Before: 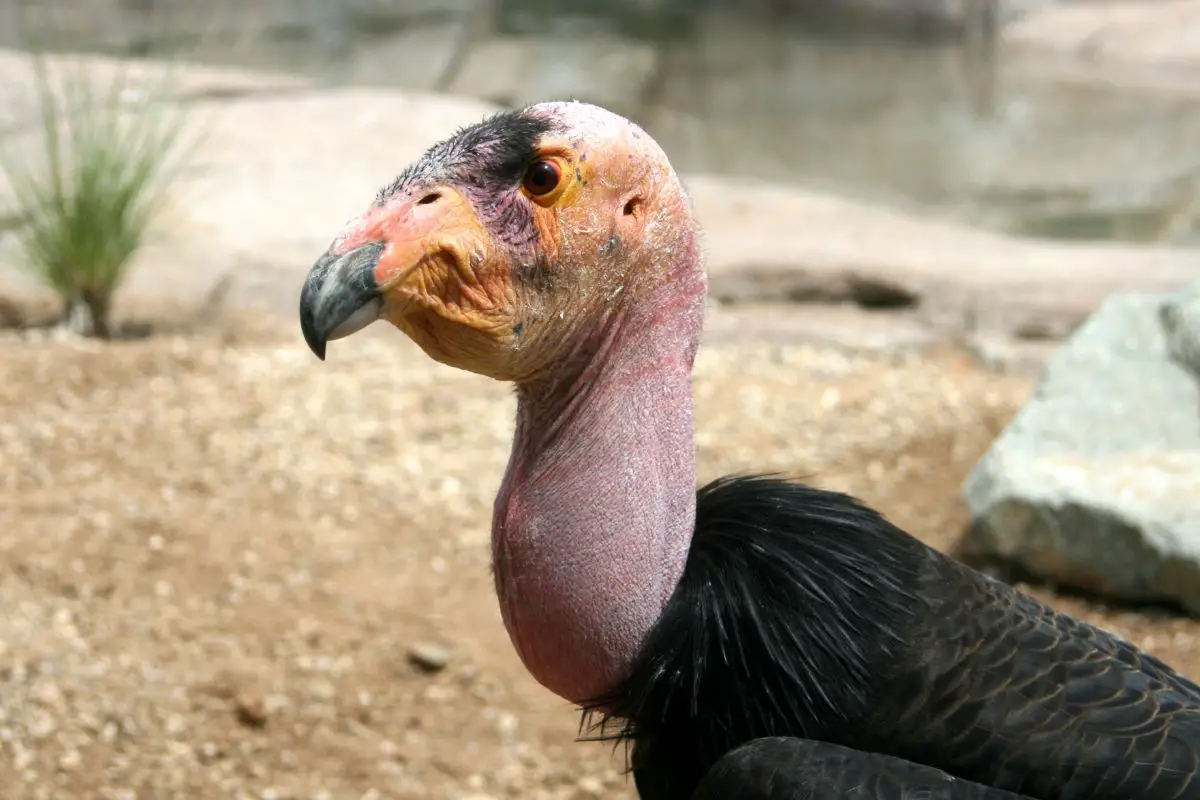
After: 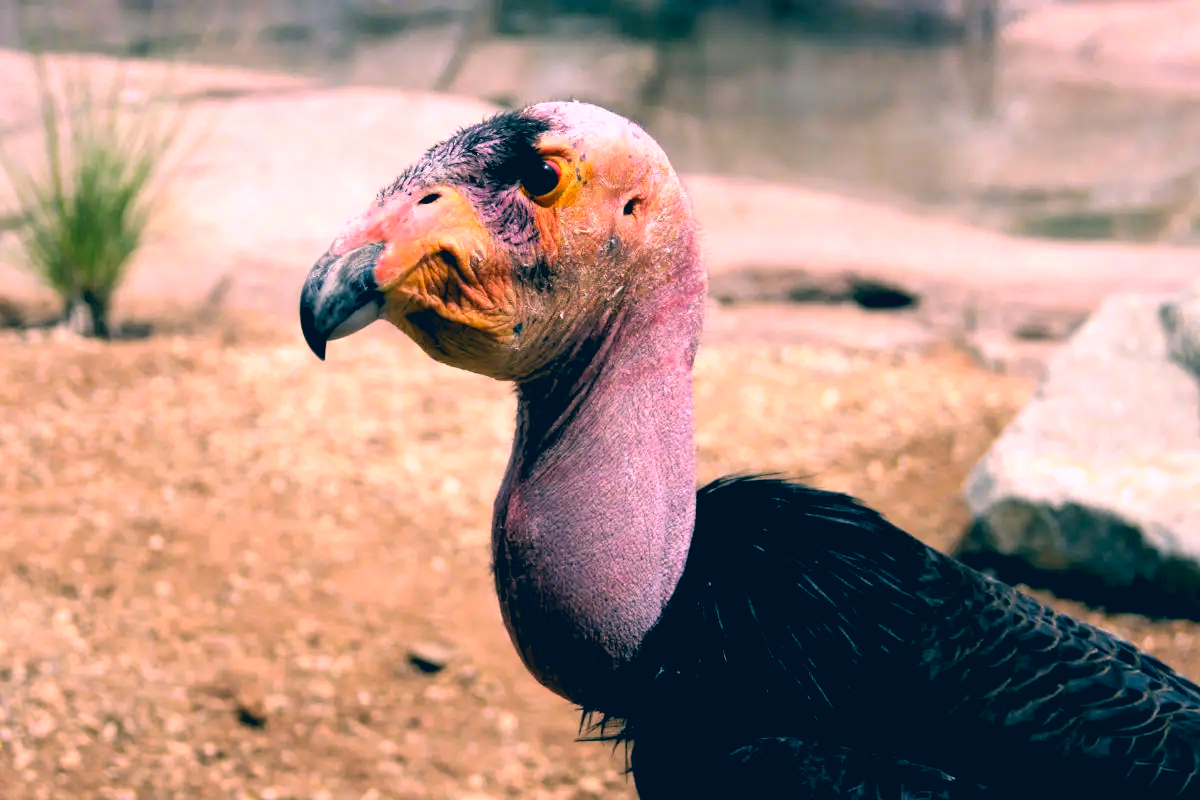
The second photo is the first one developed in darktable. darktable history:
rgb levels: levels [[0.034, 0.472, 0.904], [0, 0.5, 1], [0, 0.5, 1]]
color correction: highlights a* 17.03, highlights b* 0.205, shadows a* -15.38, shadows b* -14.56, saturation 1.5
tone equalizer: on, module defaults
